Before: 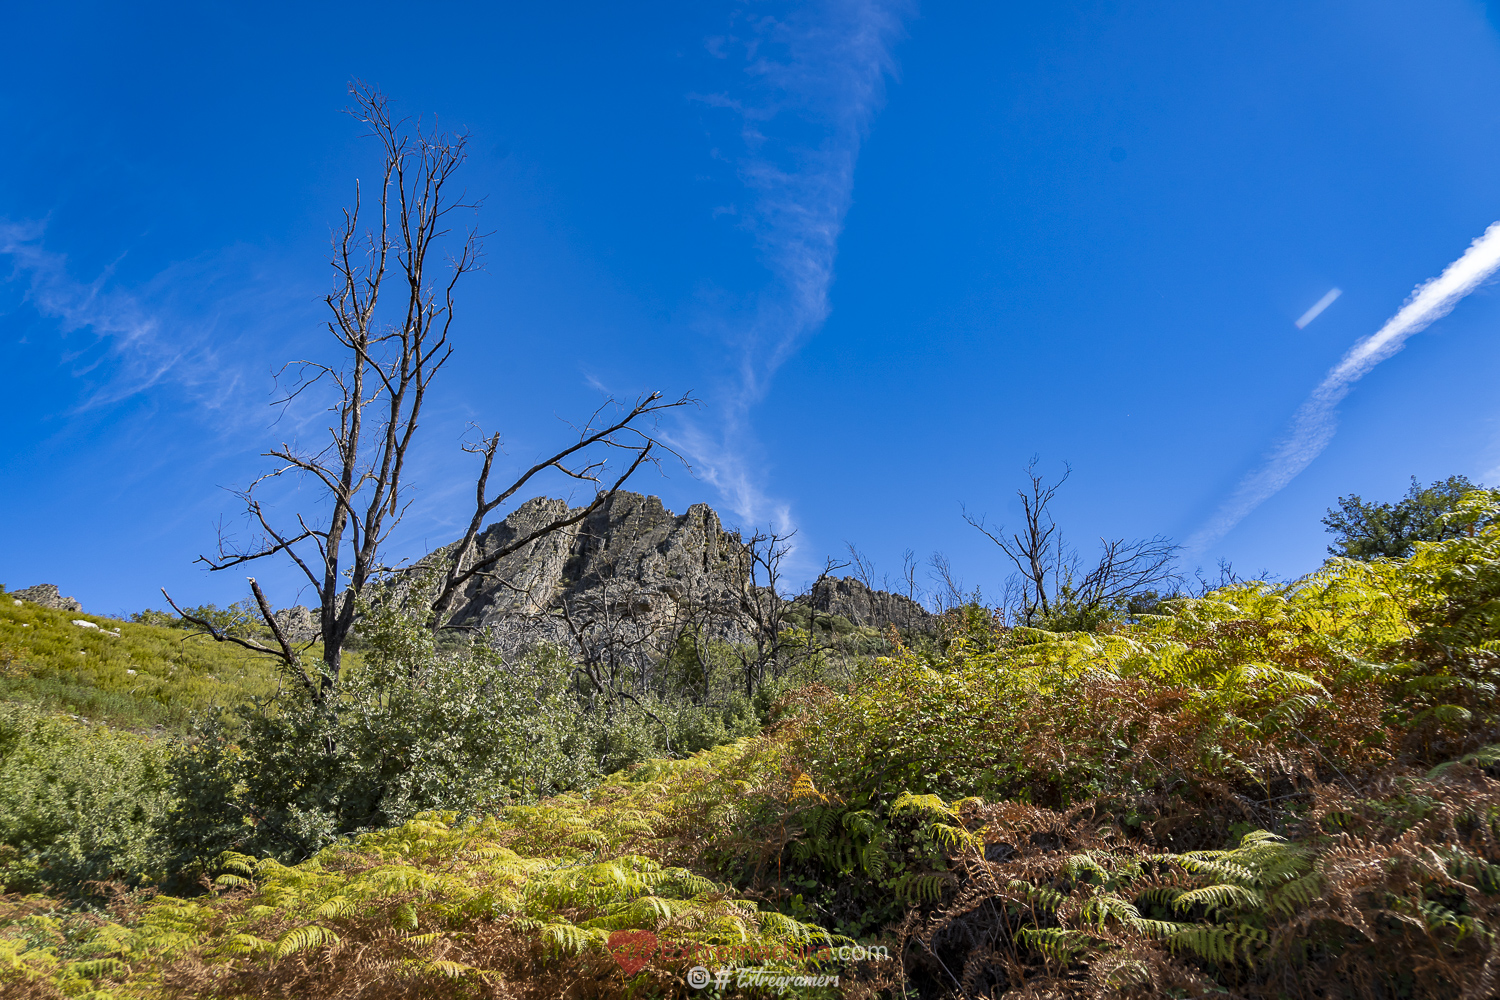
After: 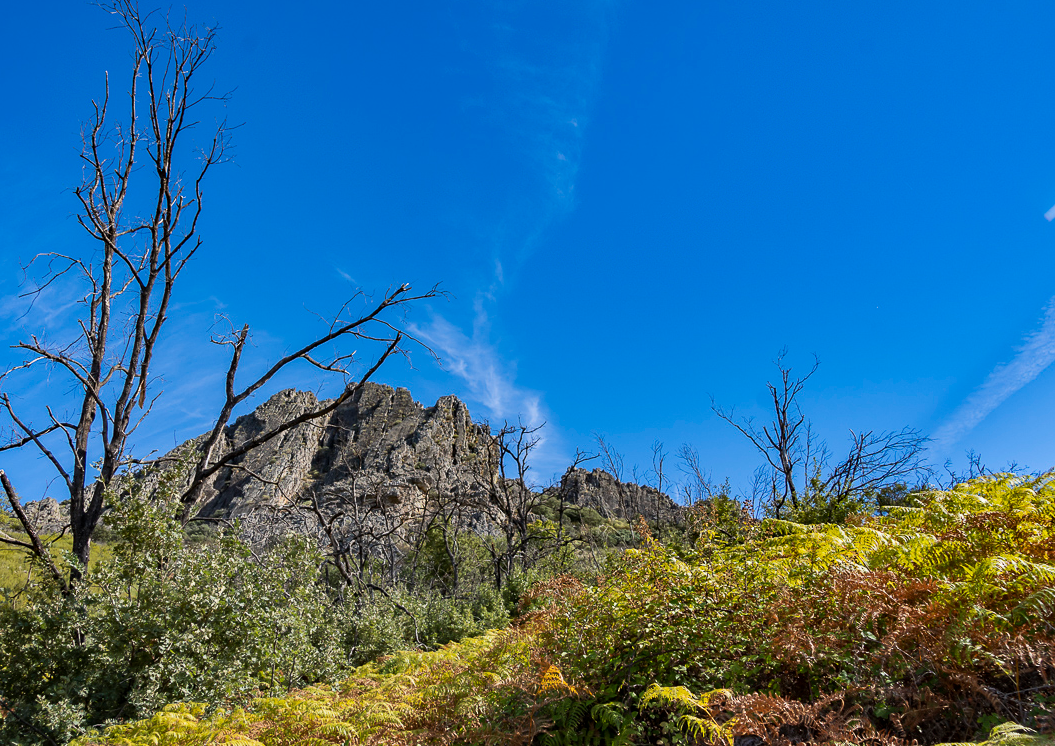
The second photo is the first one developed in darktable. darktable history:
crop and rotate: left 16.745%, top 10.815%, right 12.906%, bottom 14.551%
tone equalizer: edges refinement/feathering 500, mask exposure compensation -1.57 EV, preserve details no
